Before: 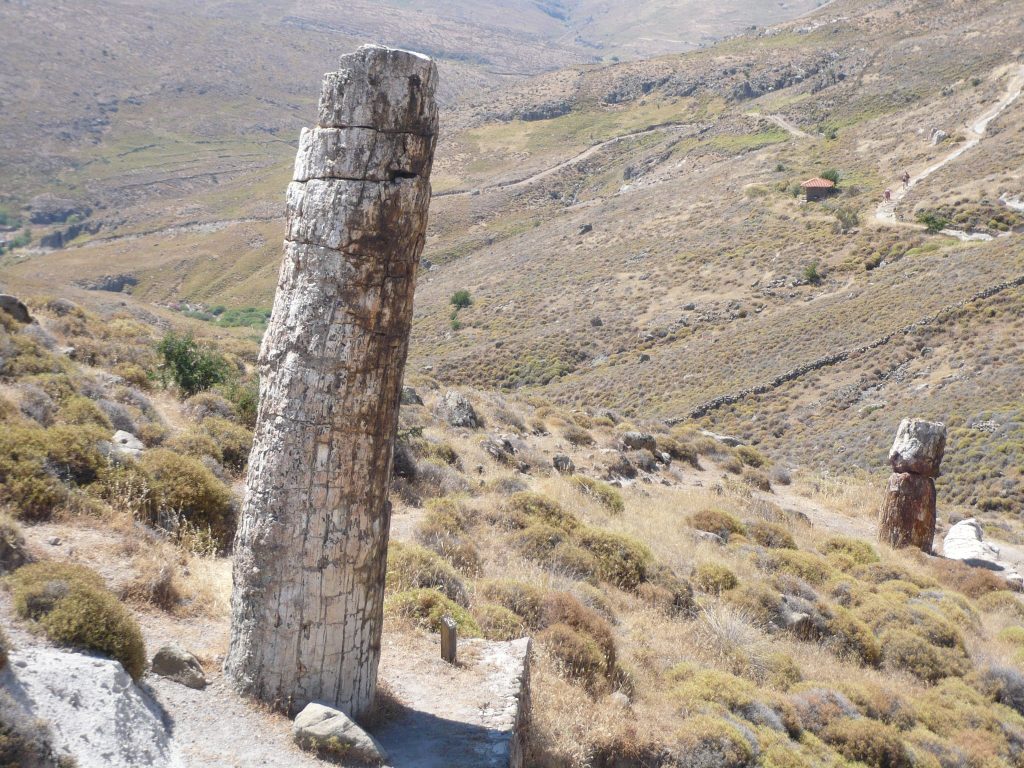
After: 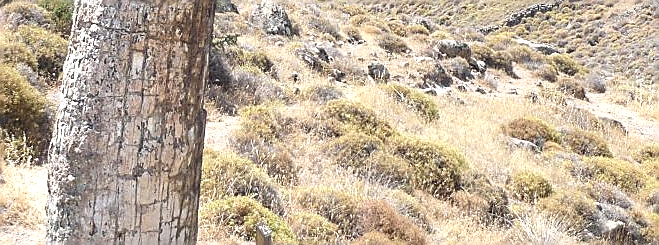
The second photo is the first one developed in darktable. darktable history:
crop: left 18.091%, top 51.13%, right 17.525%, bottom 16.85%
sharpen: radius 1.4, amount 1.25, threshold 0.7
exposure: black level correction -0.002, exposure 0.54 EV, compensate highlight preservation false
